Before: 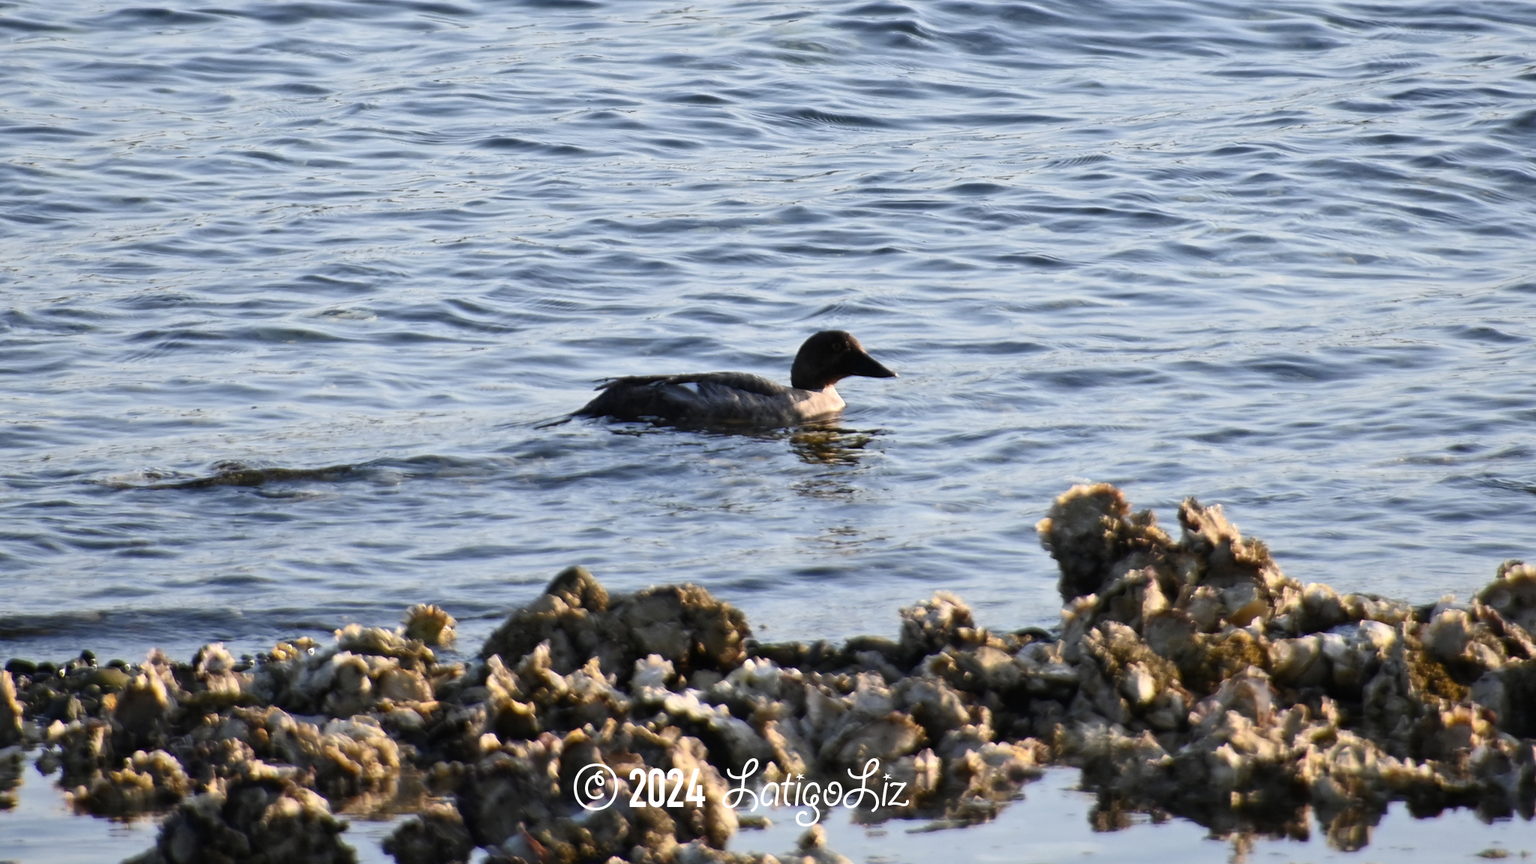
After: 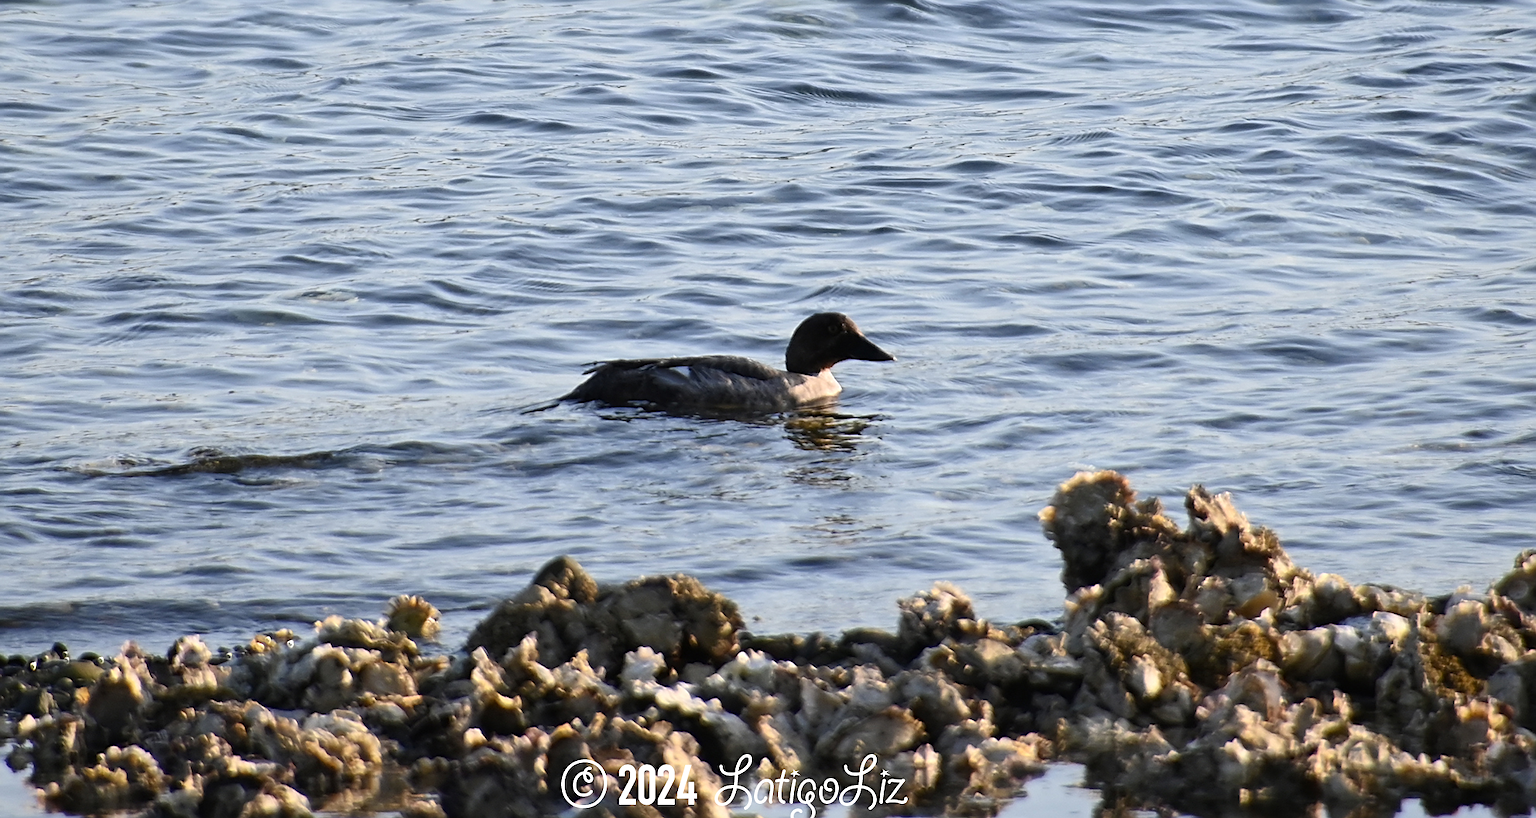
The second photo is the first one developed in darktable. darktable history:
crop: left 1.964%, top 3.251%, right 1.122%, bottom 4.933%
sharpen: on, module defaults
